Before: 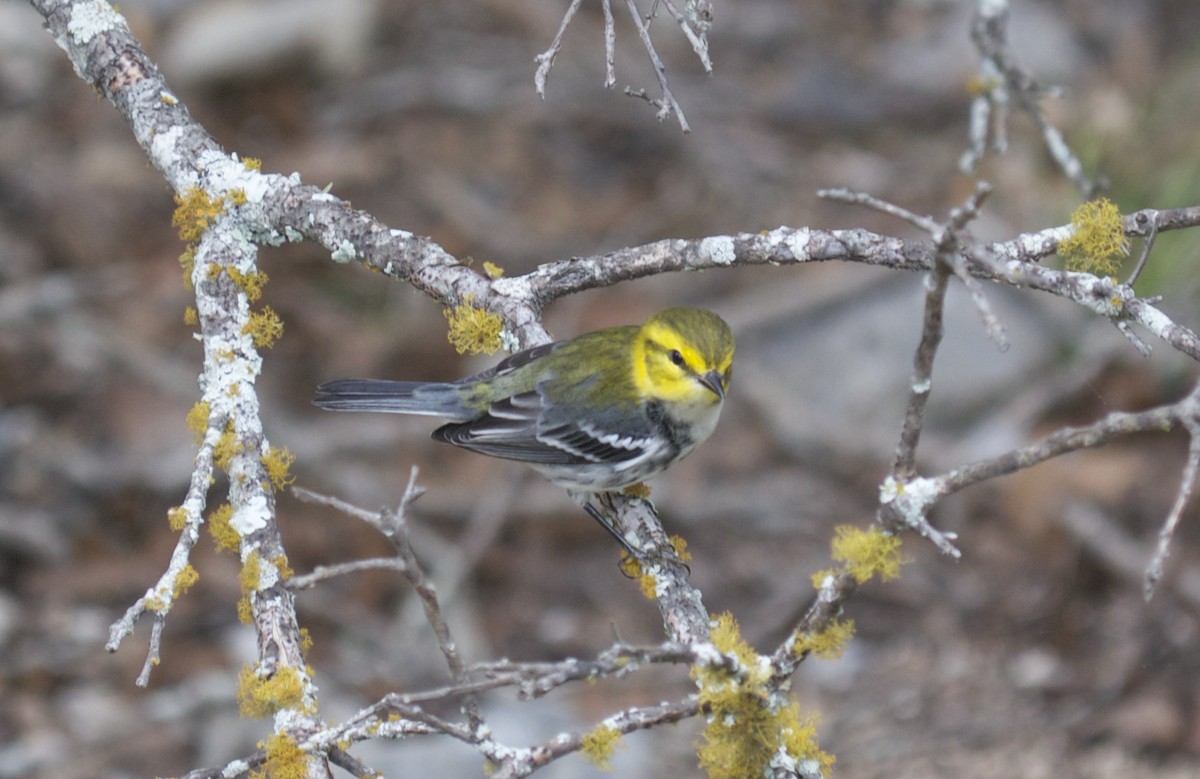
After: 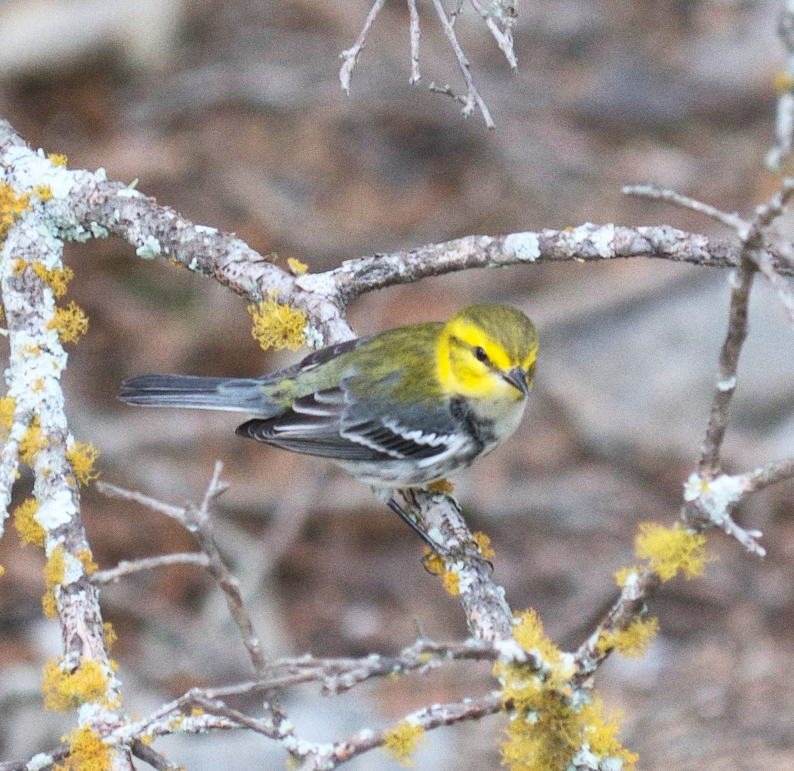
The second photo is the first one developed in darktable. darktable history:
rotate and perspective: rotation 0.192°, lens shift (horizontal) -0.015, crop left 0.005, crop right 0.996, crop top 0.006, crop bottom 0.99
contrast brightness saturation: contrast 0.2, brightness 0.15, saturation 0.14
crop and rotate: left 15.754%, right 17.579%
grain: coarseness 0.09 ISO
